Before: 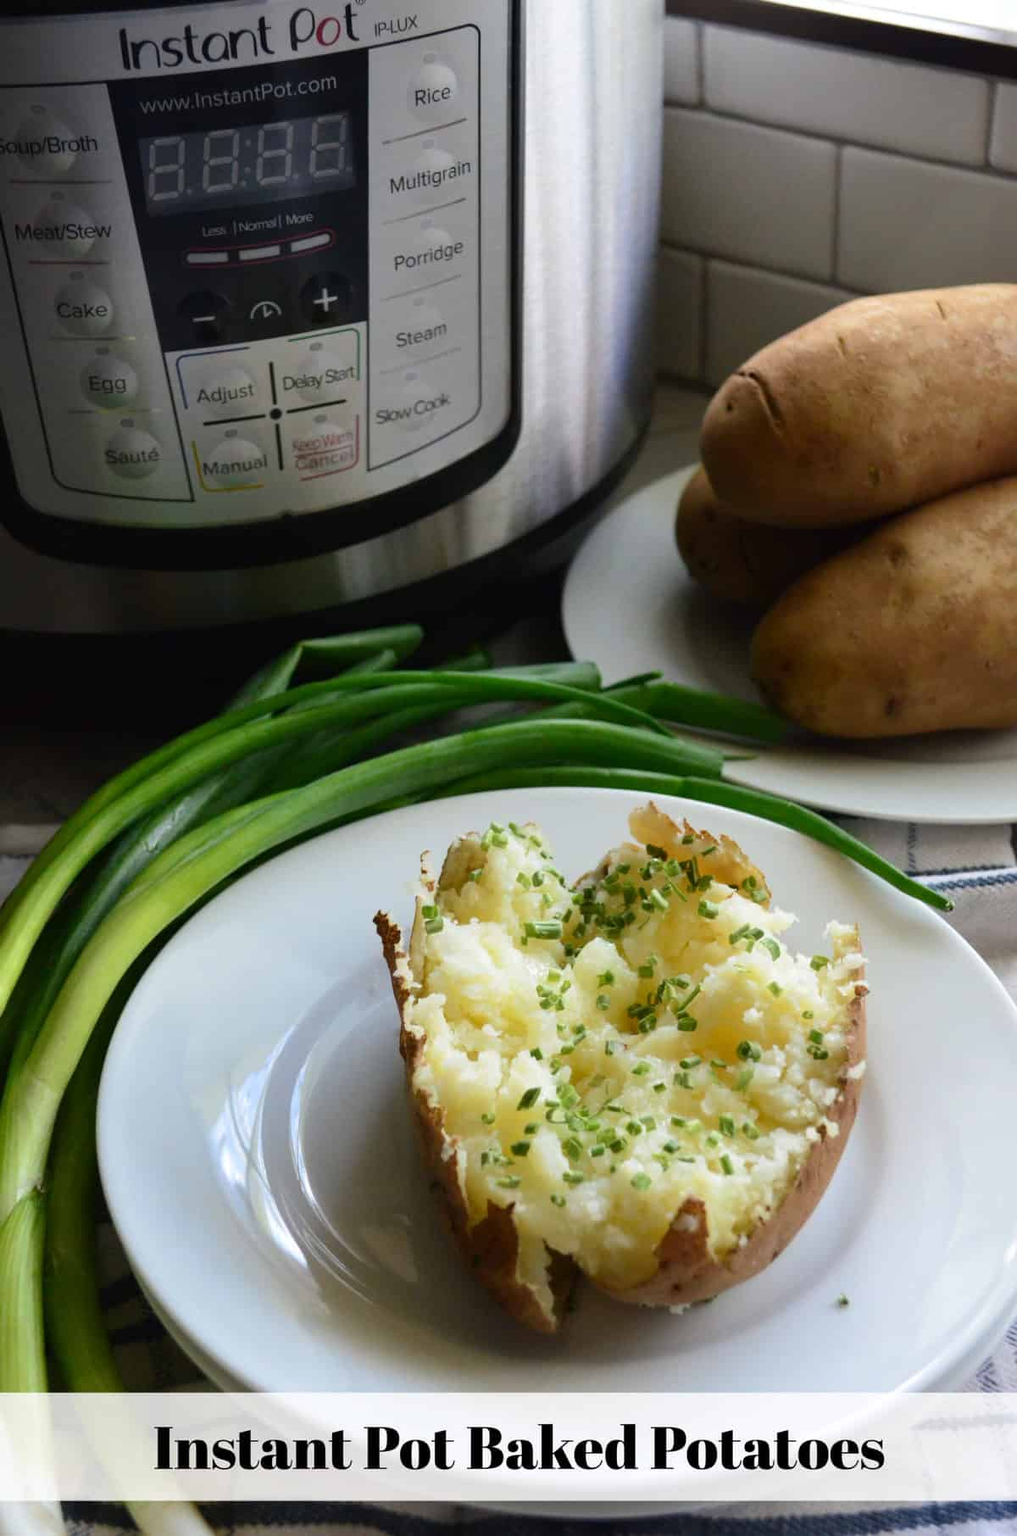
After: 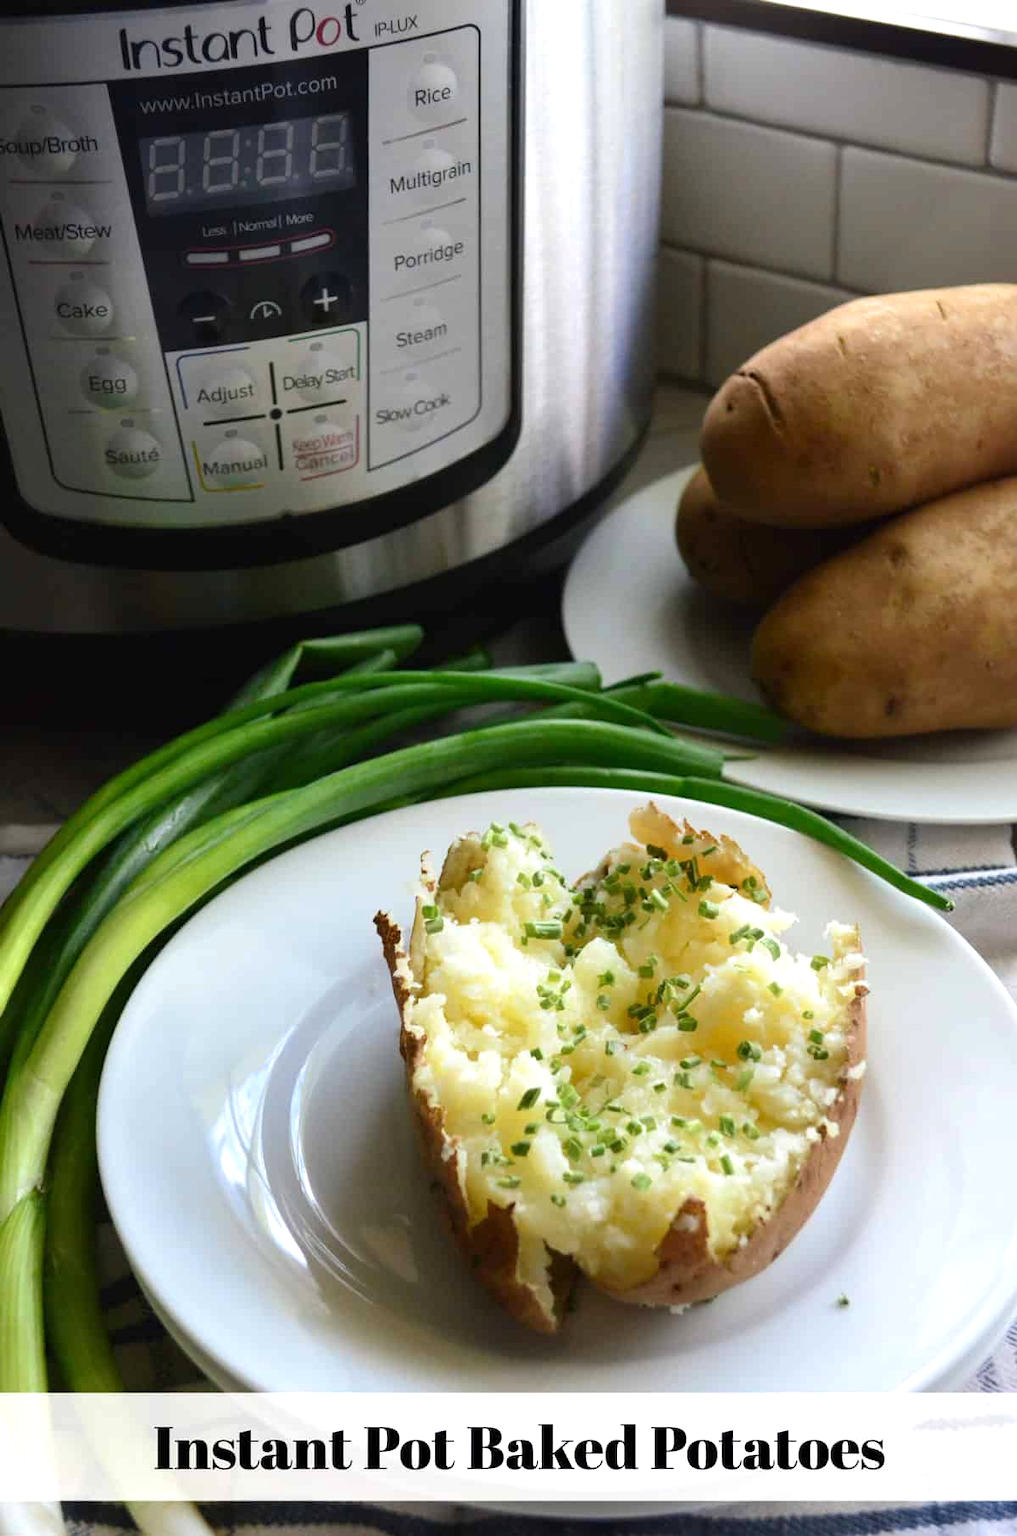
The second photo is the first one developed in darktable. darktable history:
exposure: exposure 0.342 EV, compensate highlight preservation false
